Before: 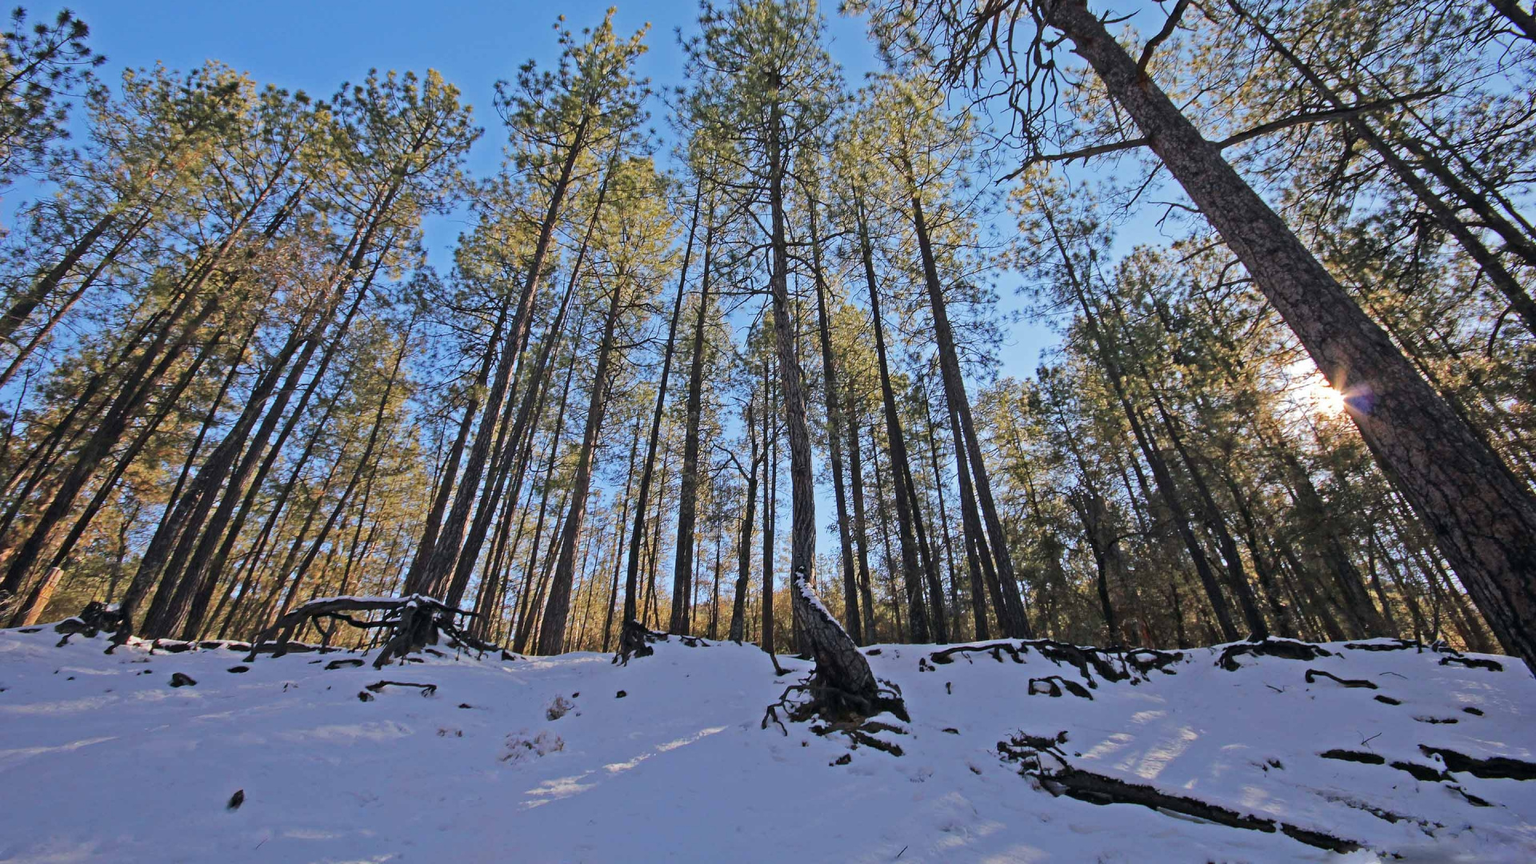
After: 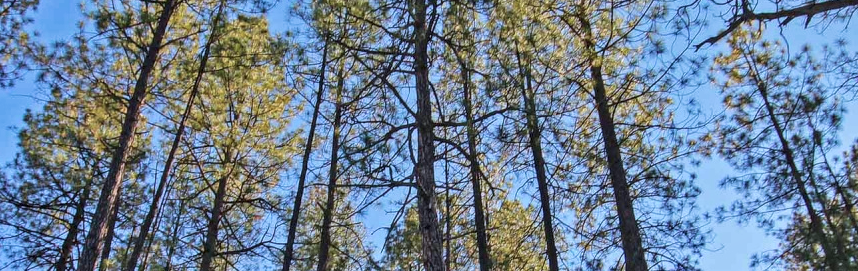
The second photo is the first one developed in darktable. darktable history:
crop: left 28.64%, top 16.832%, right 26.637%, bottom 58.055%
local contrast: detail 130%
white balance: red 0.976, blue 1.04
velvia: on, module defaults
